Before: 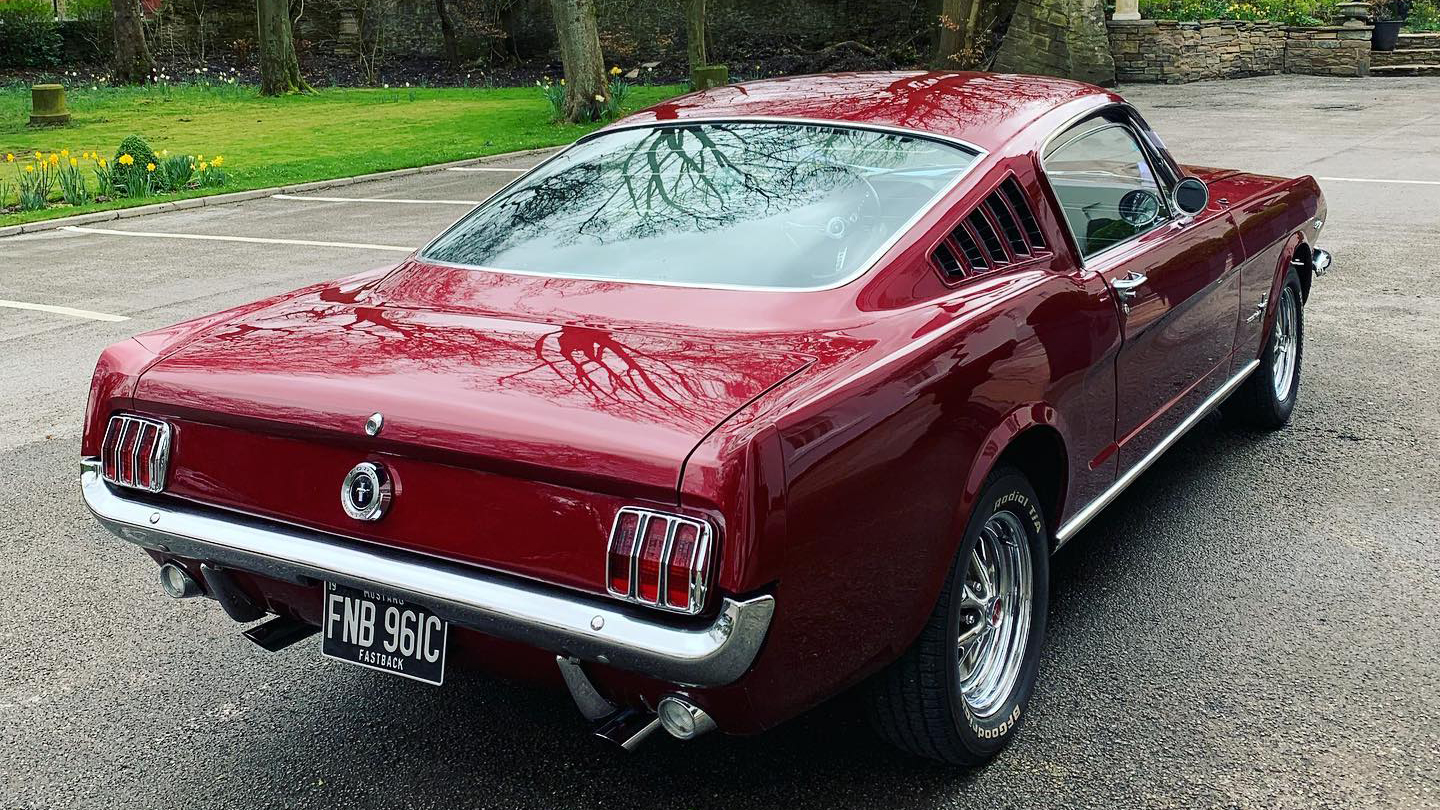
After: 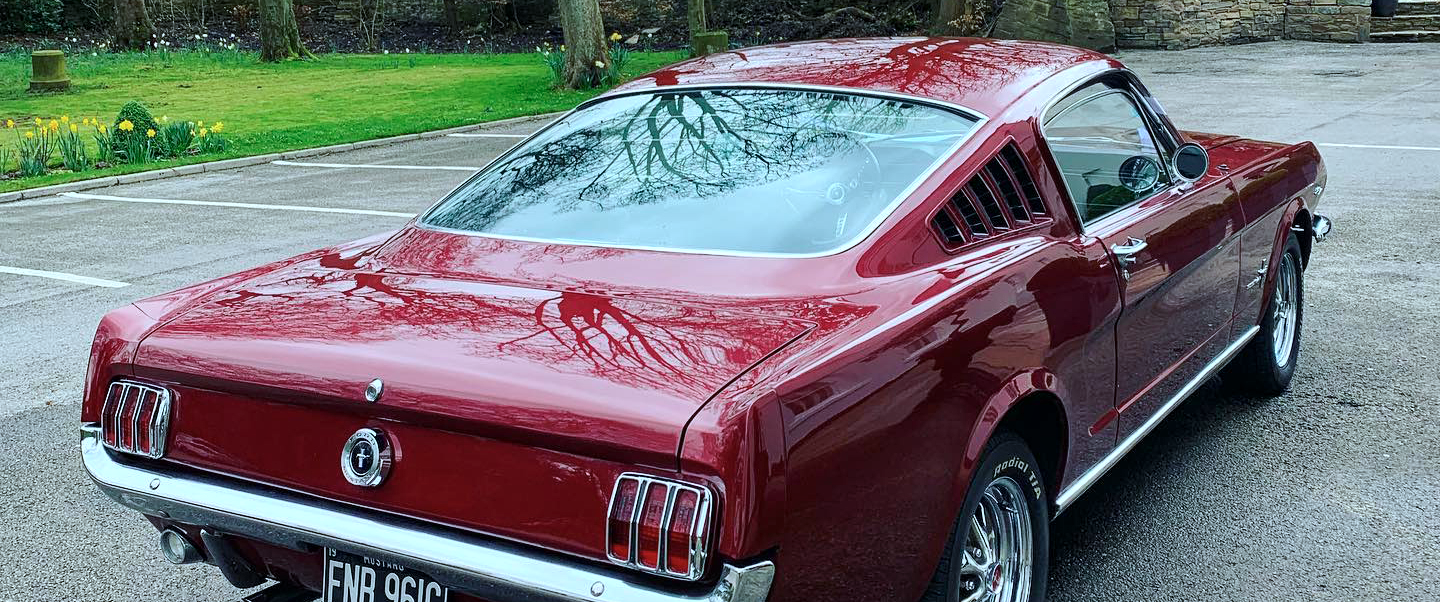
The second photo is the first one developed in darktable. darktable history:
color calibration: illuminant Planckian (black body), x 0.375, y 0.374, temperature 4114.12 K
local contrast: highlights 100%, shadows 98%, detail 119%, midtone range 0.2
crop: top 4.248%, bottom 21.393%
shadows and highlights: soften with gaussian
